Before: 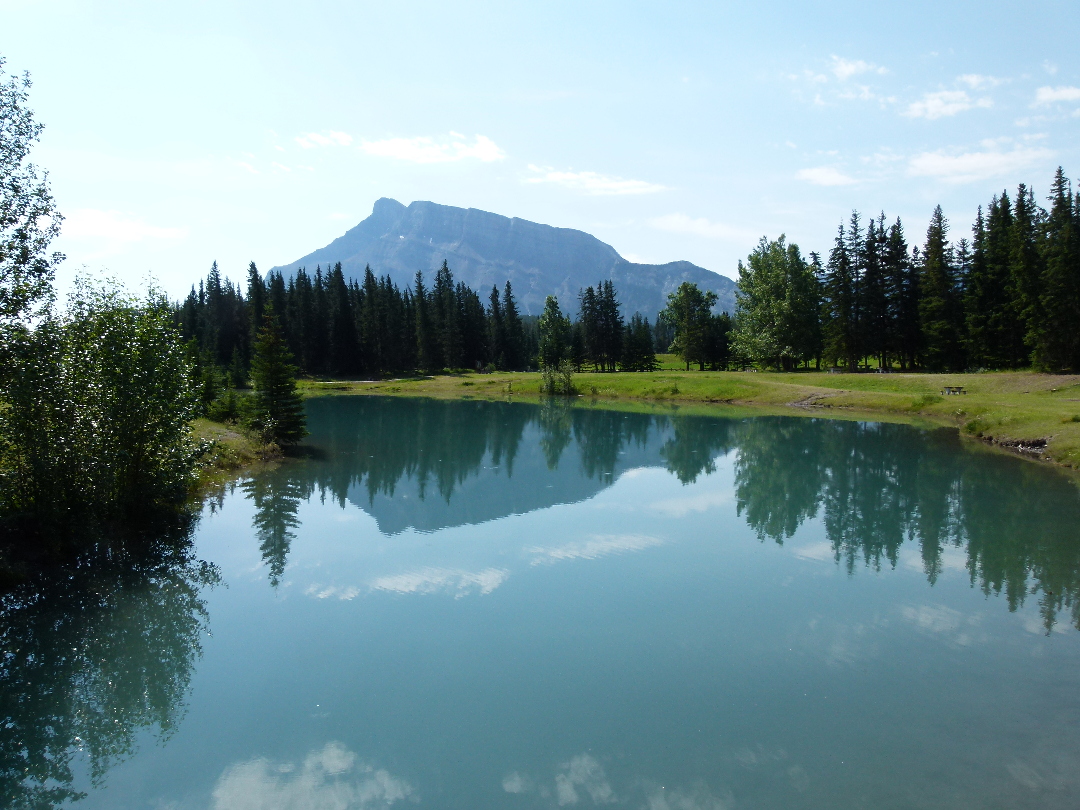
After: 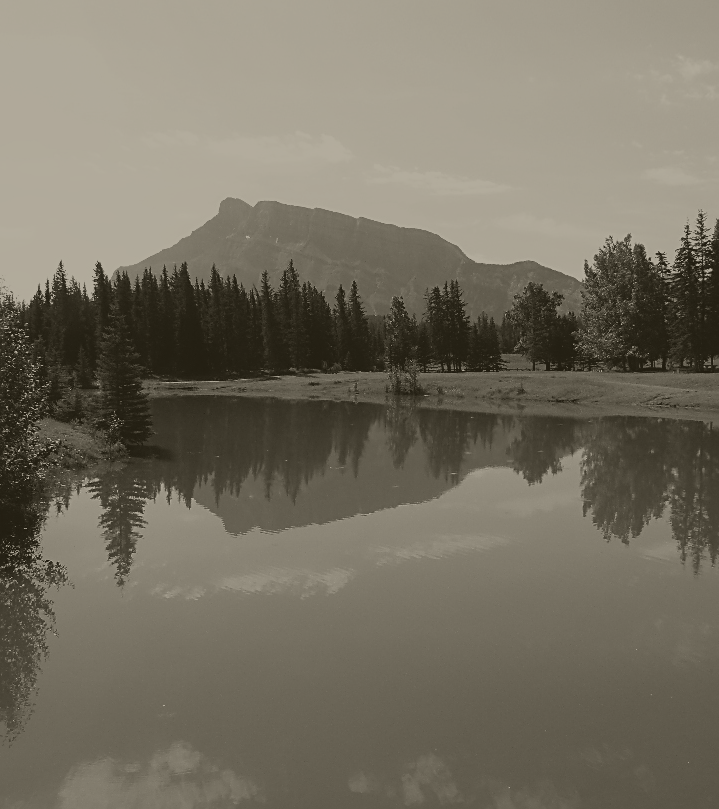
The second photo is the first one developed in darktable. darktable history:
colorize: hue 41.44°, saturation 22%, source mix 60%, lightness 10.61%
crop and rotate: left 14.292%, right 19.041%
sharpen: on, module defaults
velvia: strength 39.63%
